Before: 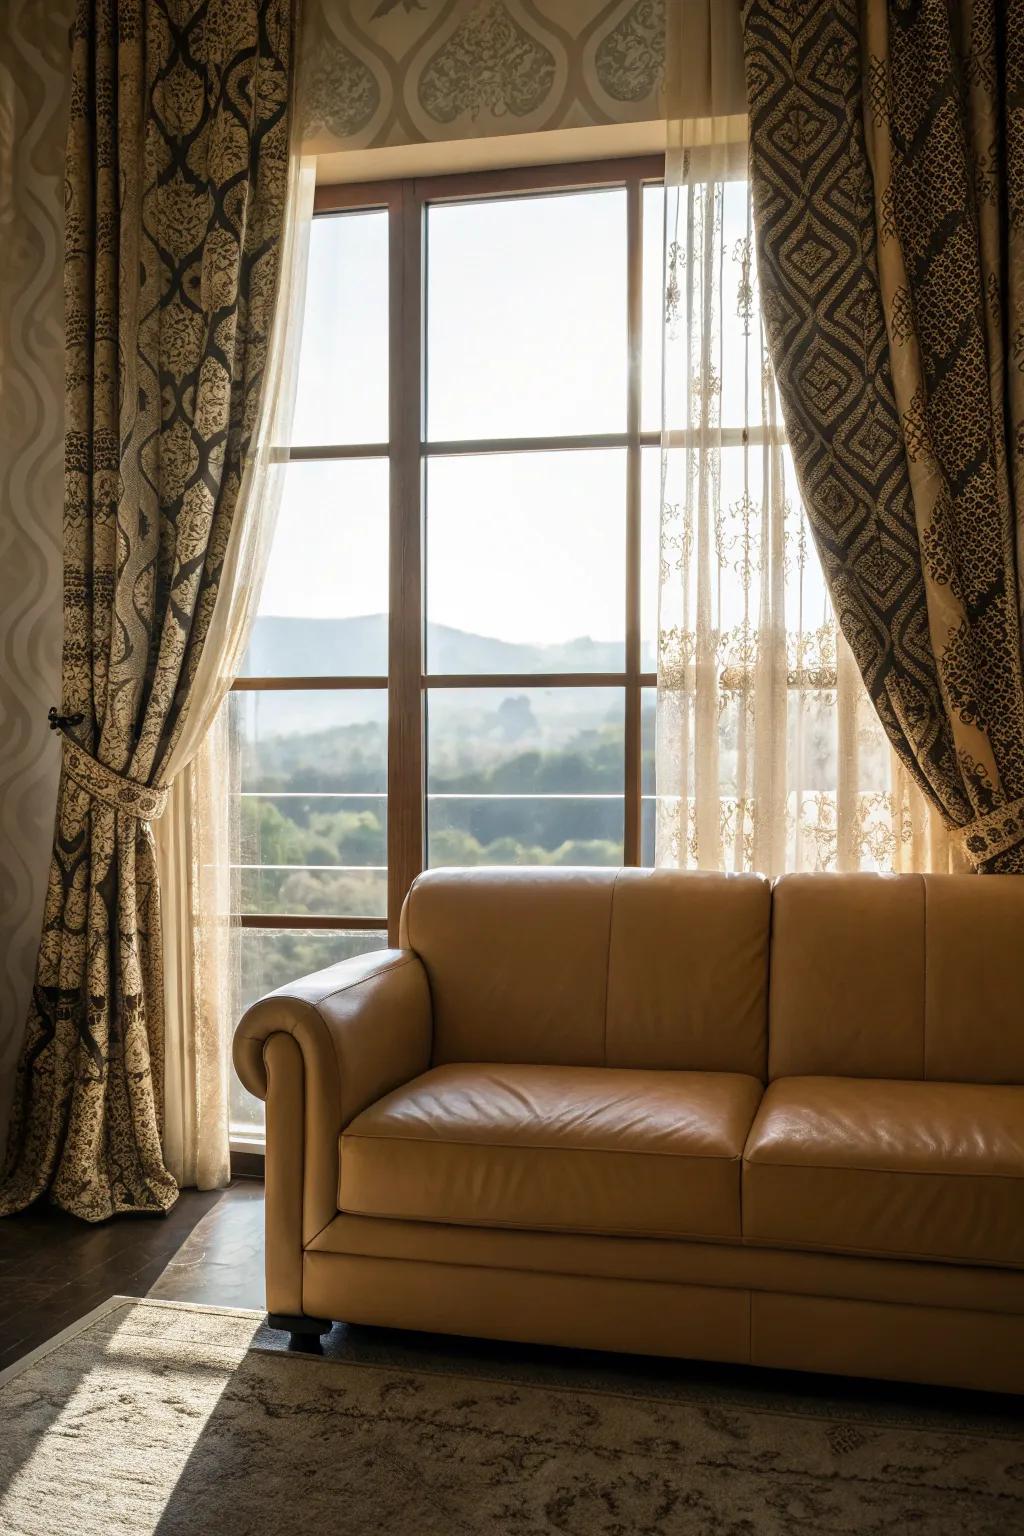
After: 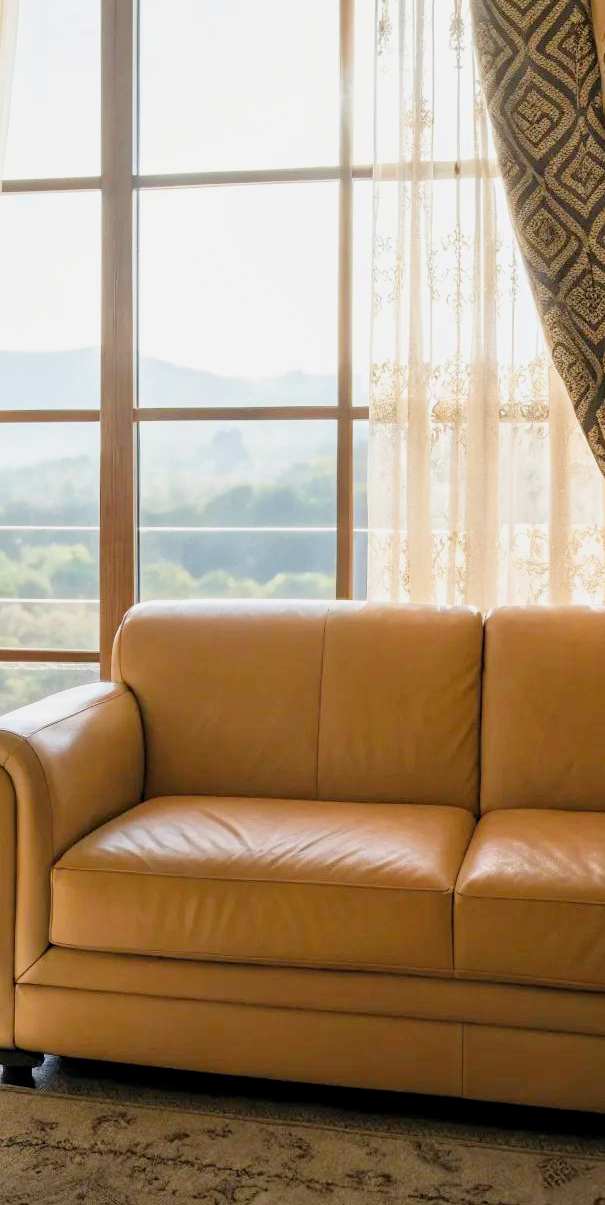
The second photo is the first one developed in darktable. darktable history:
filmic rgb: black relative exposure -8.79 EV, white relative exposure 4.98 EV, target black luminance 0%, hardness 3.78, latitude 66.01%, contrast 0.823, shadows ↔ highlights balance 19.47%
exposure: black level correction 0, exposure 1.465 EV, compensate highlight preservation false
color balance rgb: perceptual saturation grading › global saturation 10.207%
crop and rotate: left 28.214%, top 17.41%, right 12.674%, bottom 4.087%
